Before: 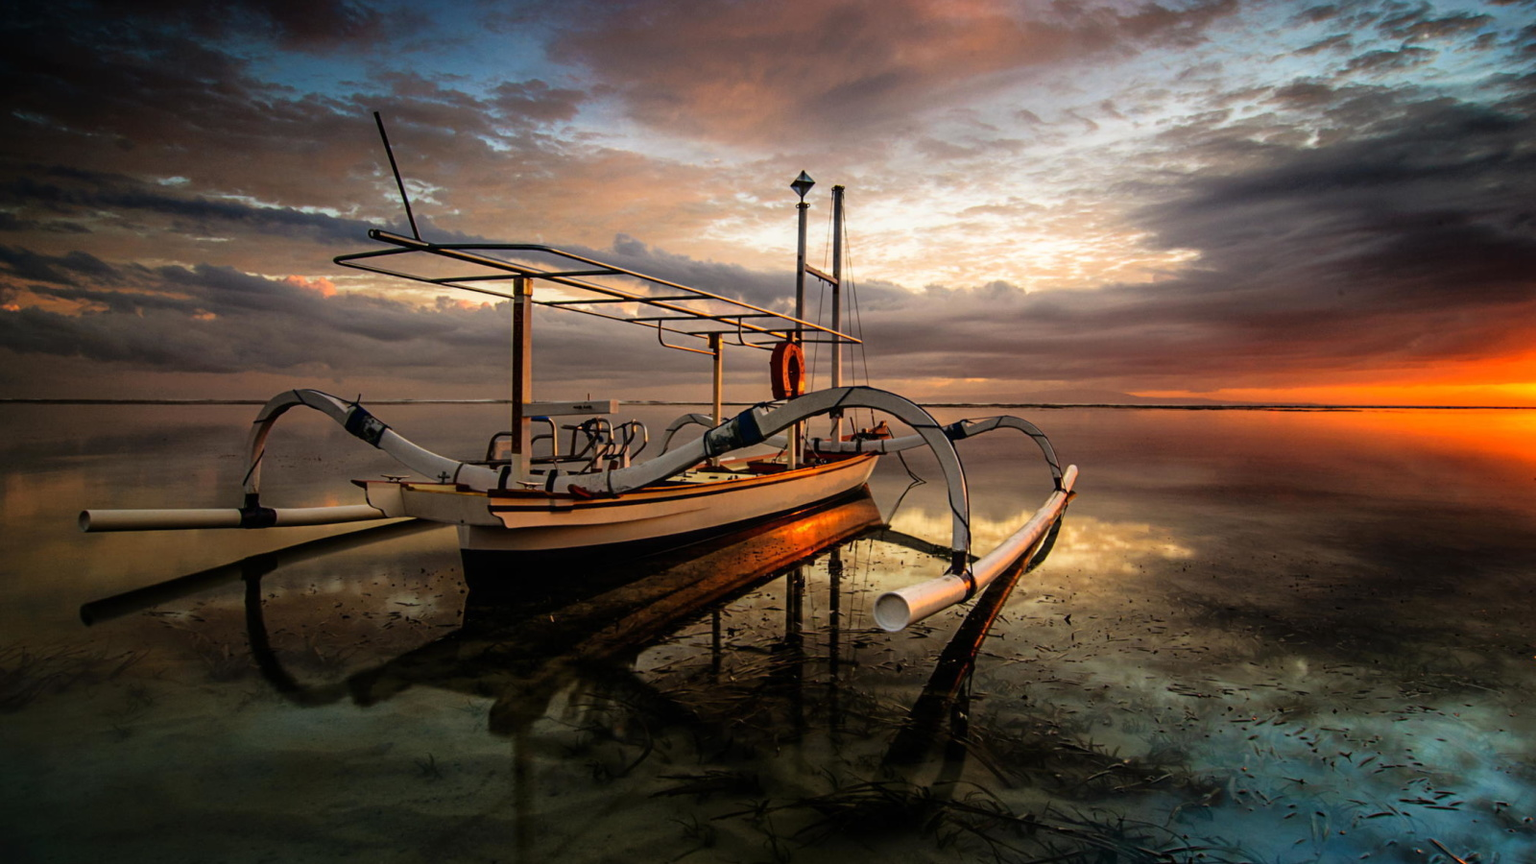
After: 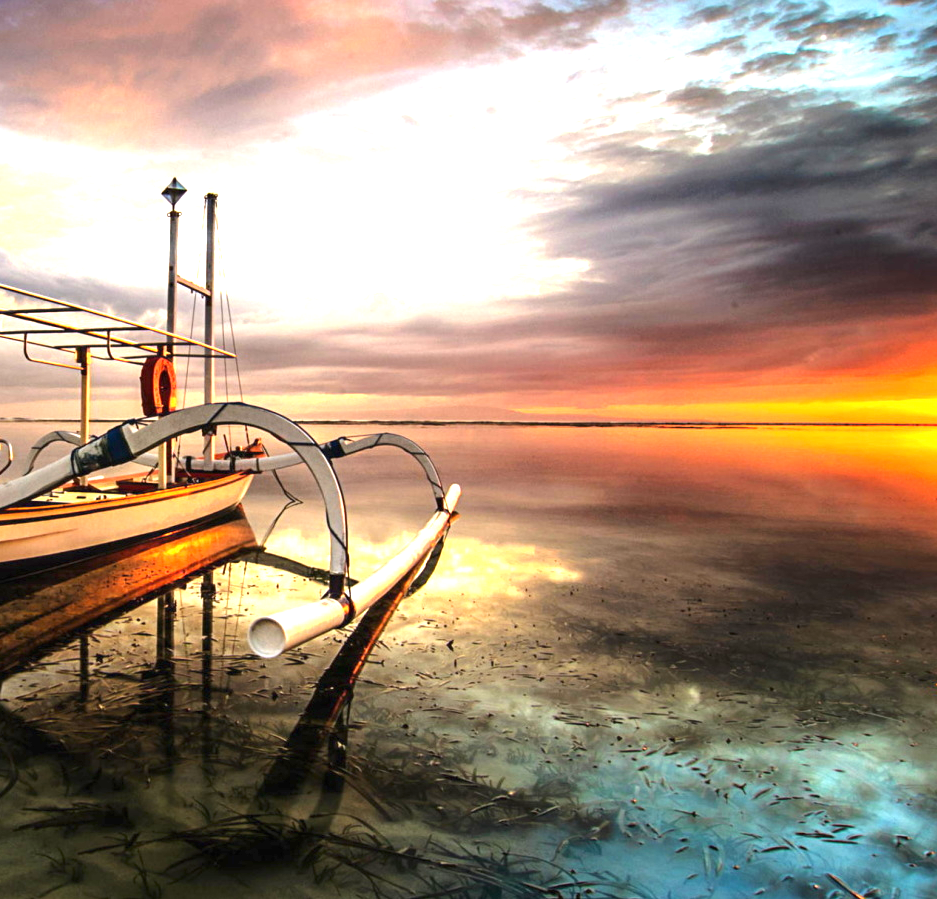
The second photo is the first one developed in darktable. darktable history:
exposure: black level correction 0, exposure 1.748 EV, compensate highlight preservation false
crop: left 41.397%
